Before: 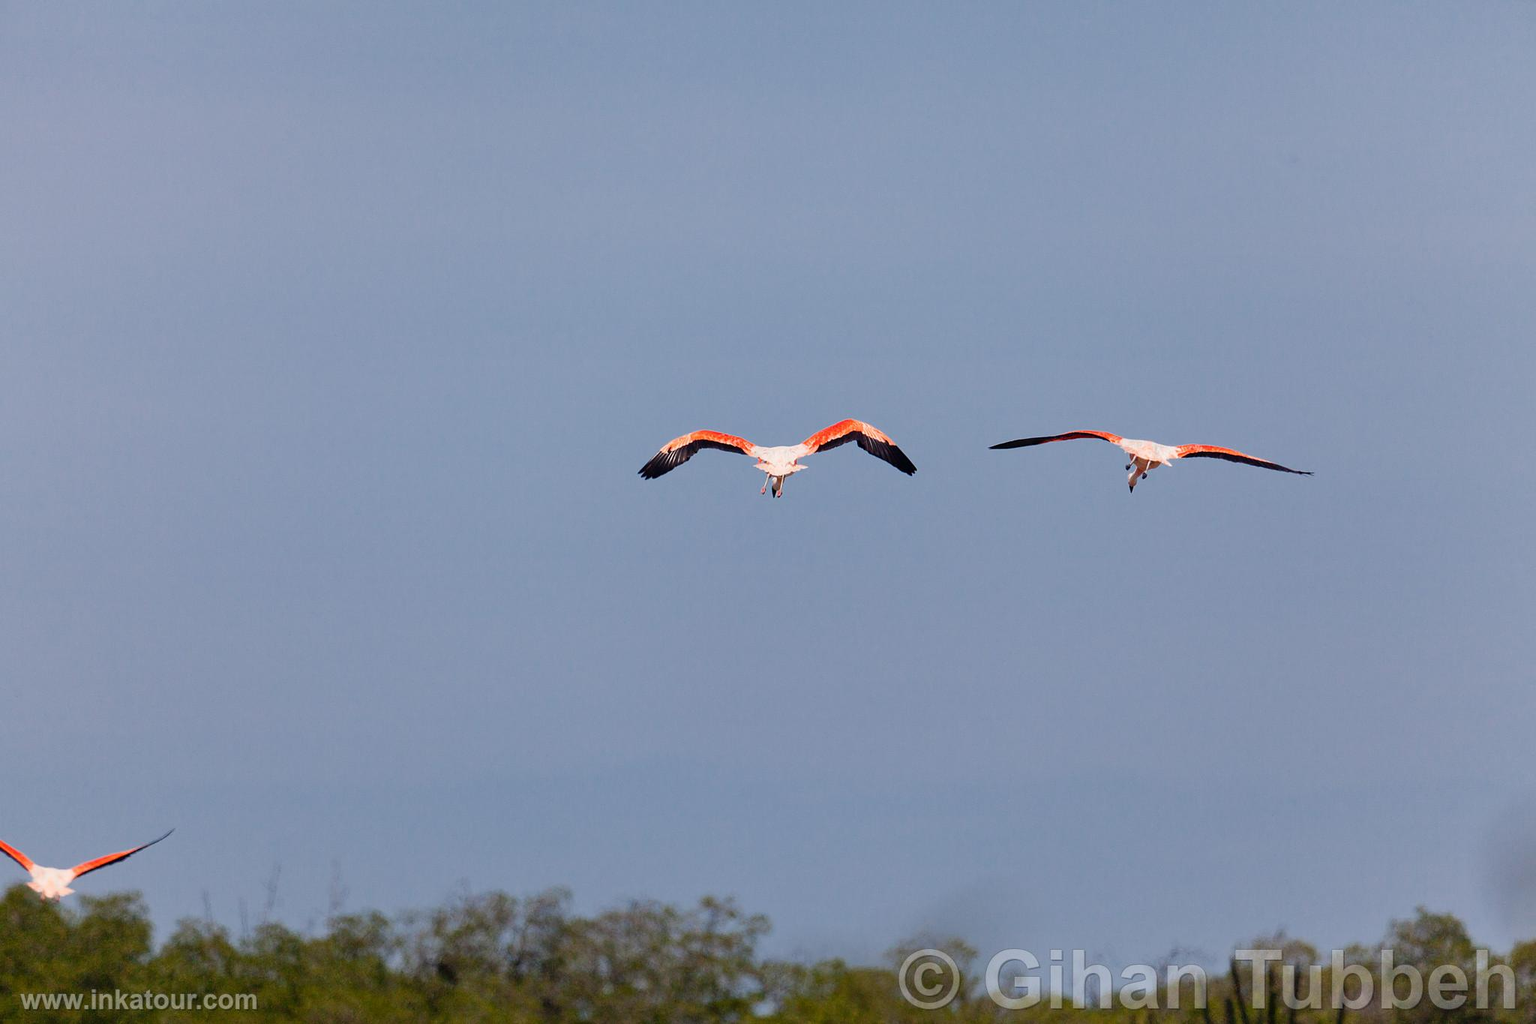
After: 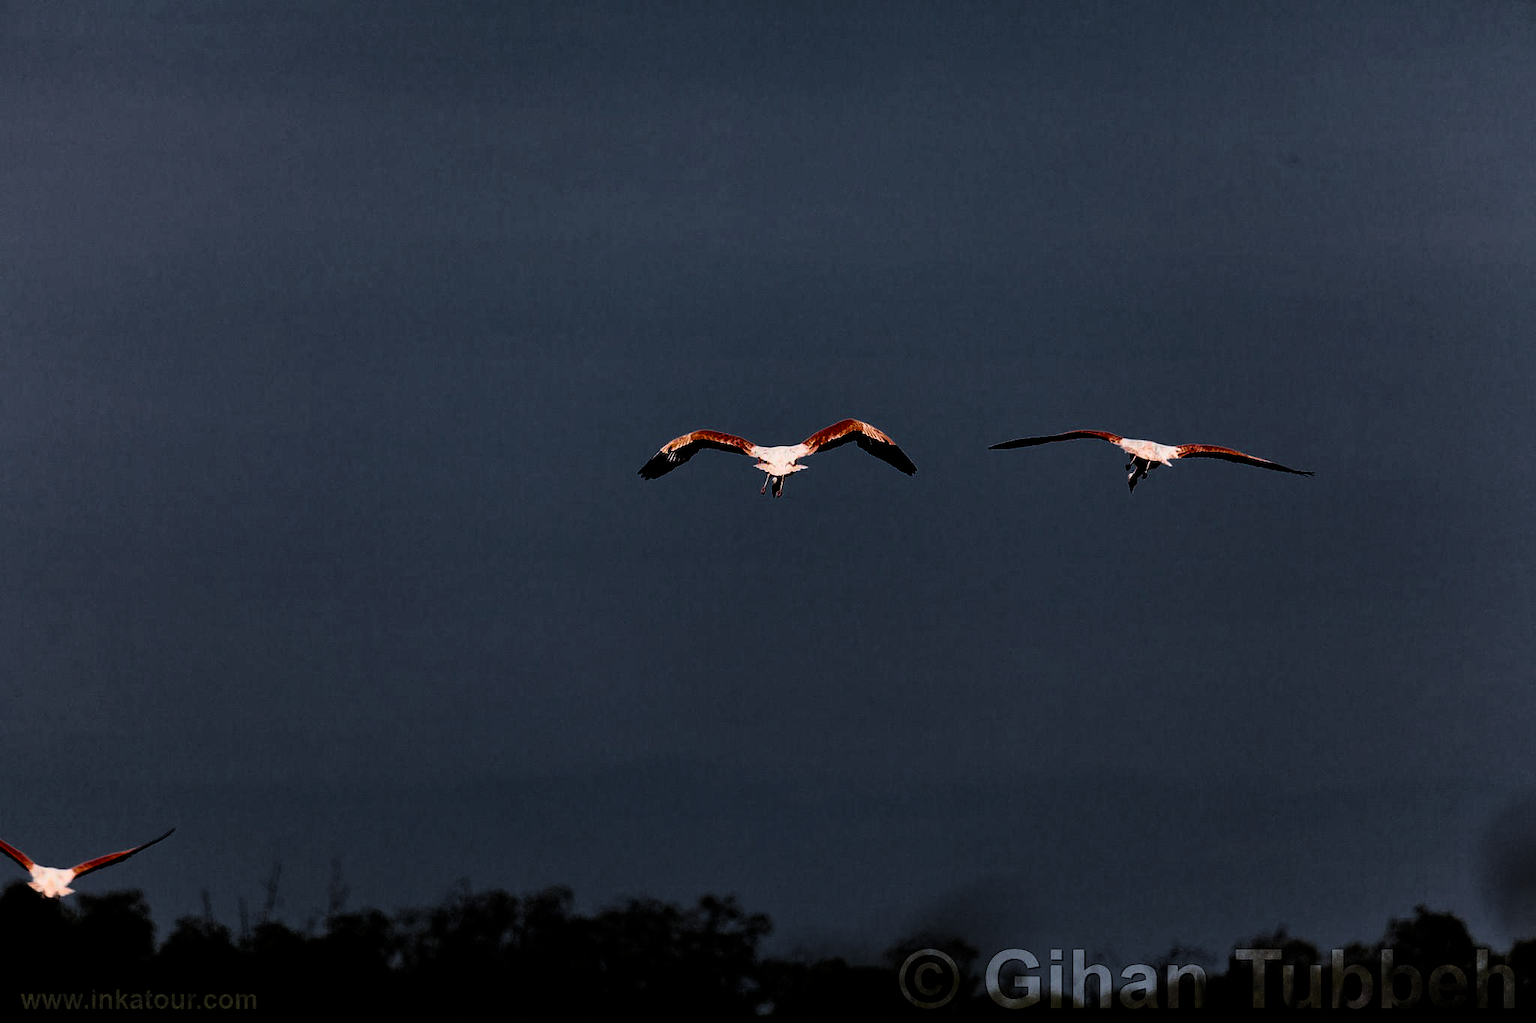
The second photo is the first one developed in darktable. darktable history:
contrast brightness saturation: contrast 0.09, brightness -0.59, saturation 0.17
tone curve: curves: ch0 [(0, 0) (0.078, 0) (0.241, 0.056) (0.59, 0.574) (0.802, 0.868) (1, 1)], color space Lab, linked channels, preserve colors none
